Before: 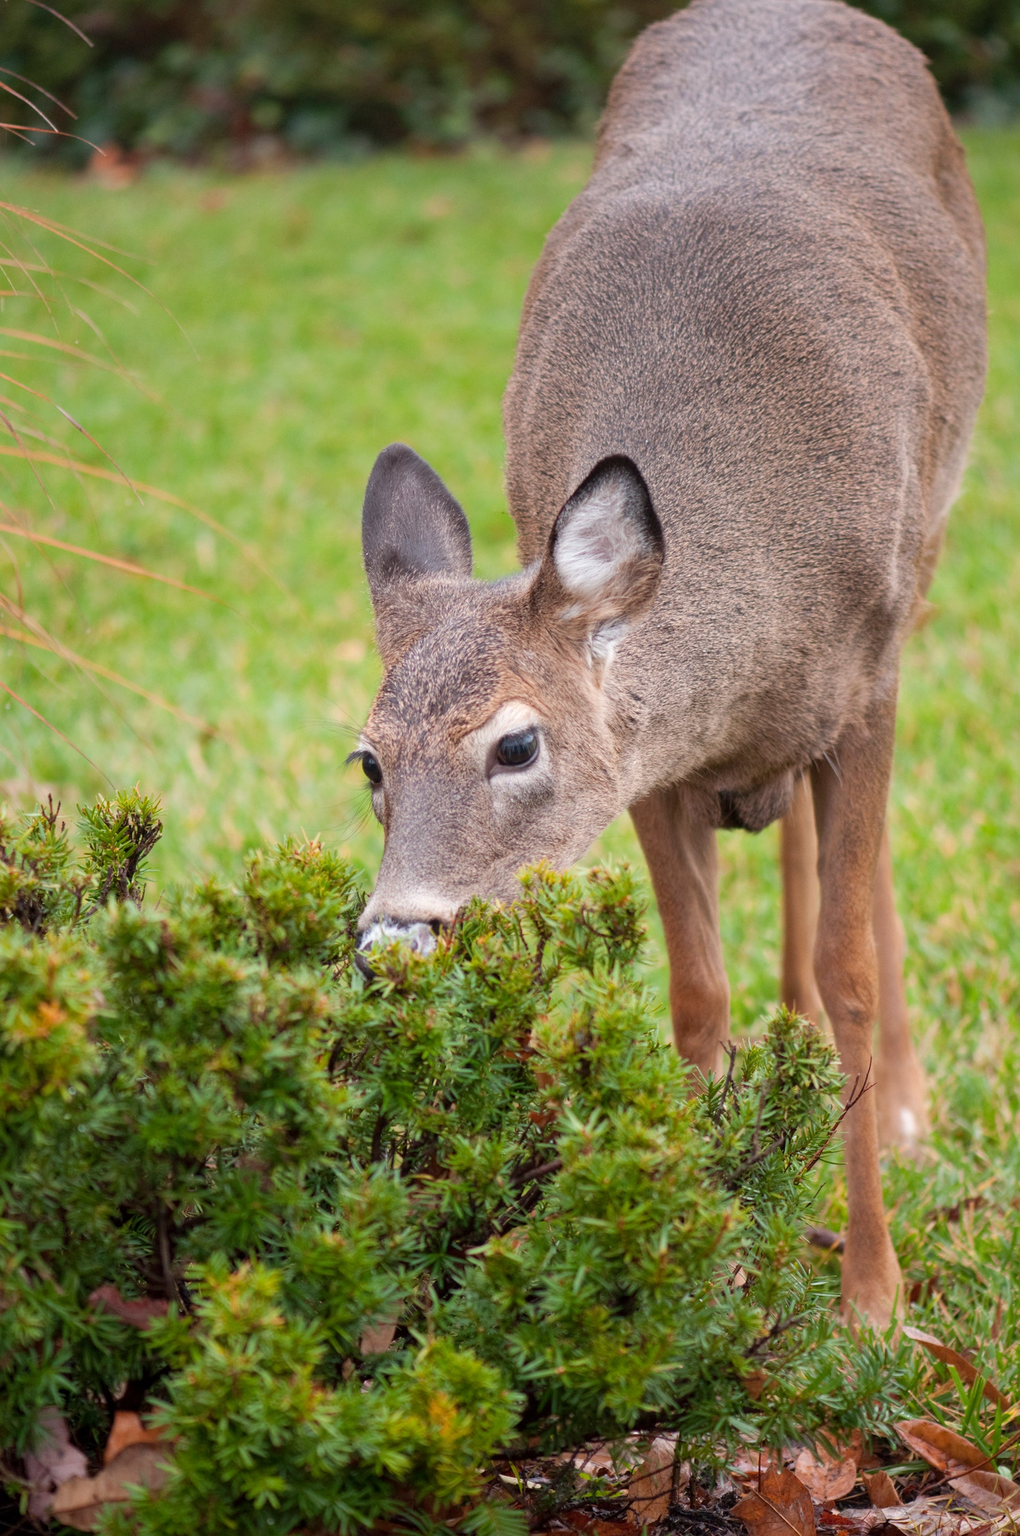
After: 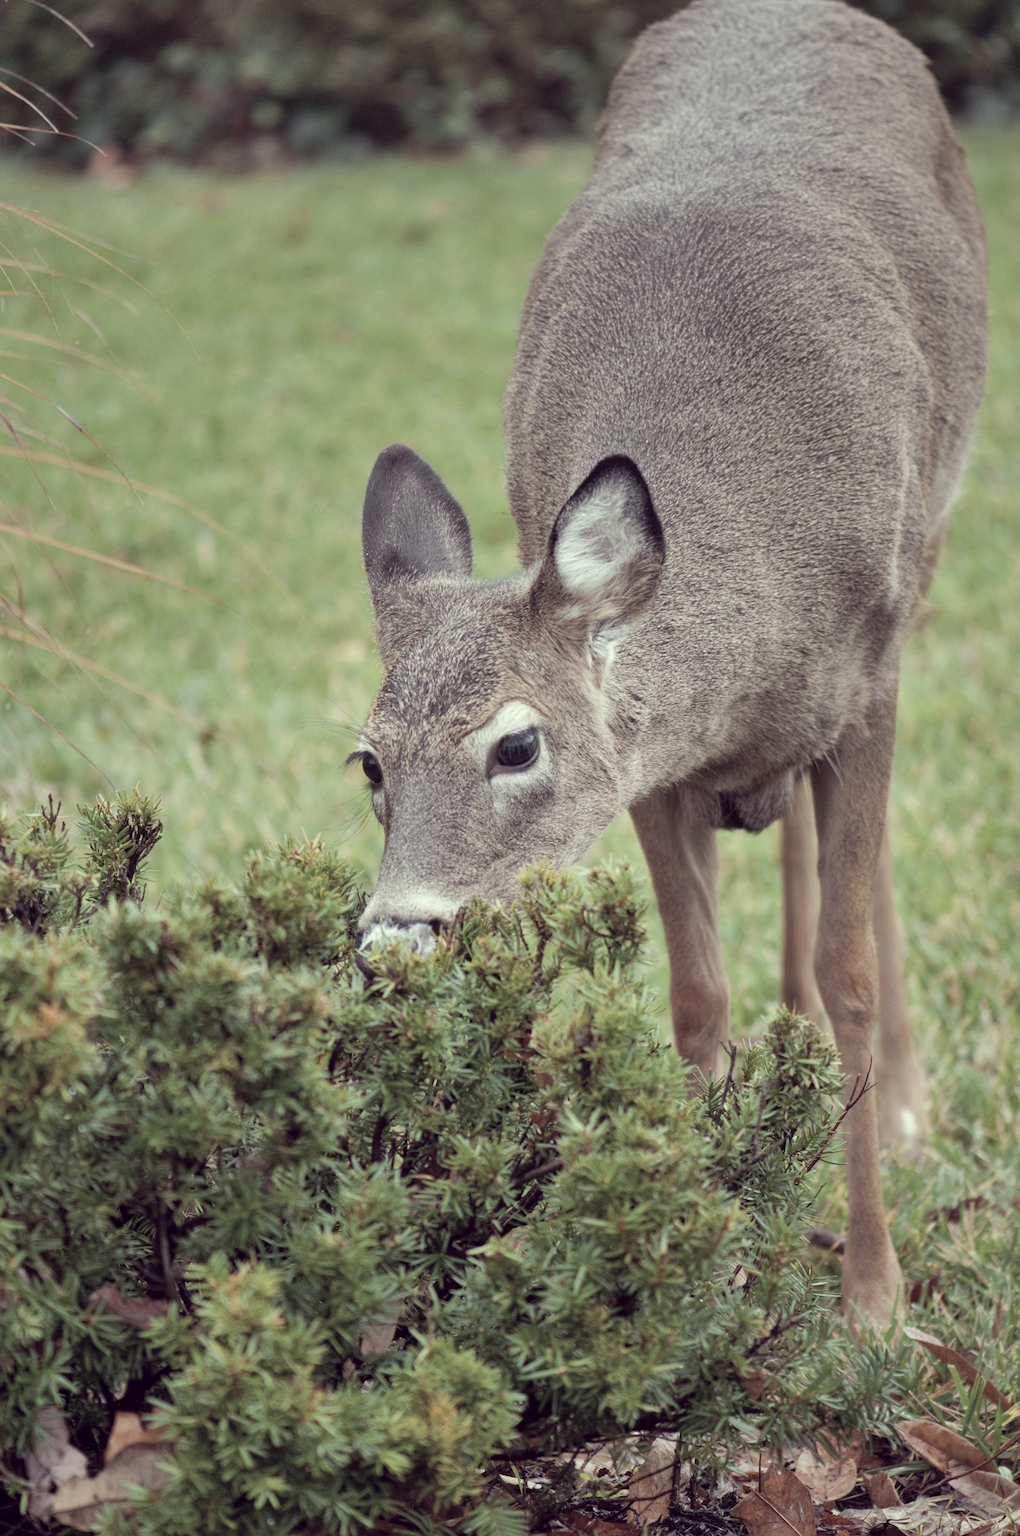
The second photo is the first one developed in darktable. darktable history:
shadows and highlights: soften with gaussian
color correction: highlights a* -20.17, highlights b* 20.27, shadows a* 20.03, shadows b* -20.46, saturation 0.43
